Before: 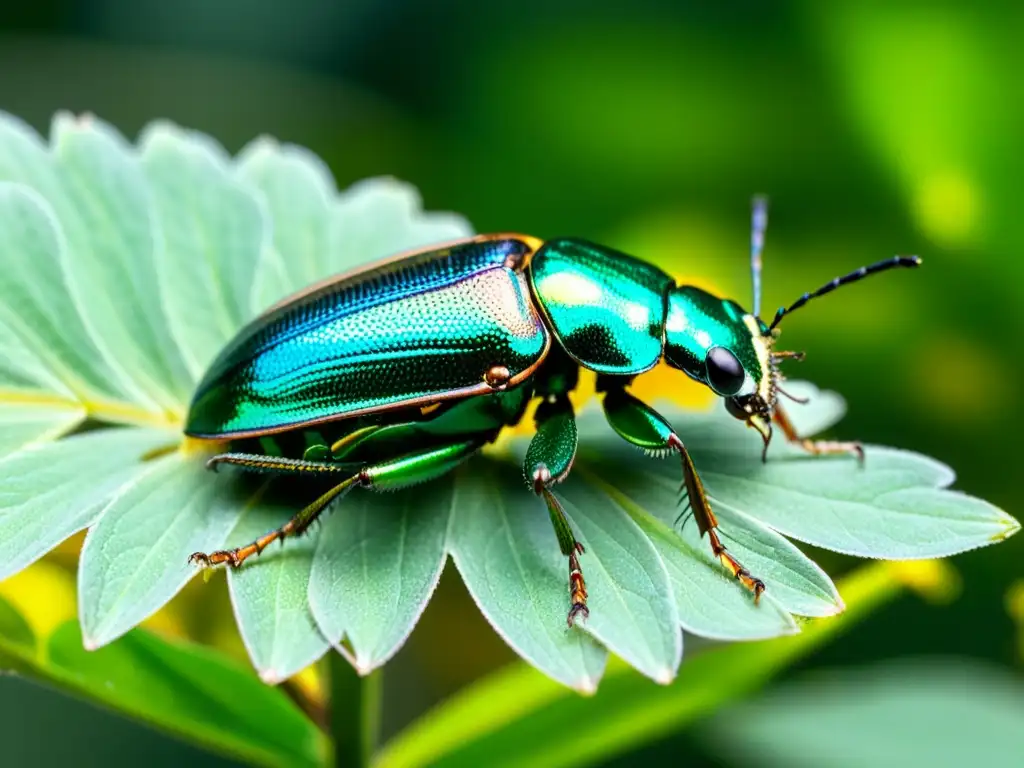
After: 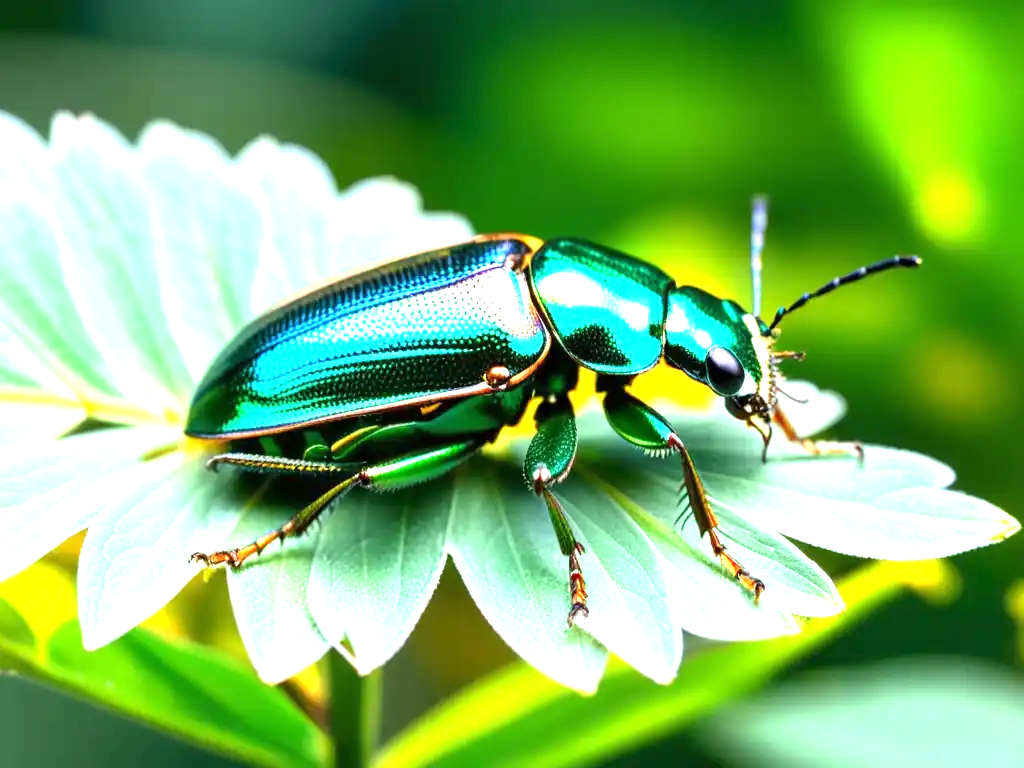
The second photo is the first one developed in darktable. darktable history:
exposure: black level correction 0, exposure 1.122 EV, compensate highlight preservation false
